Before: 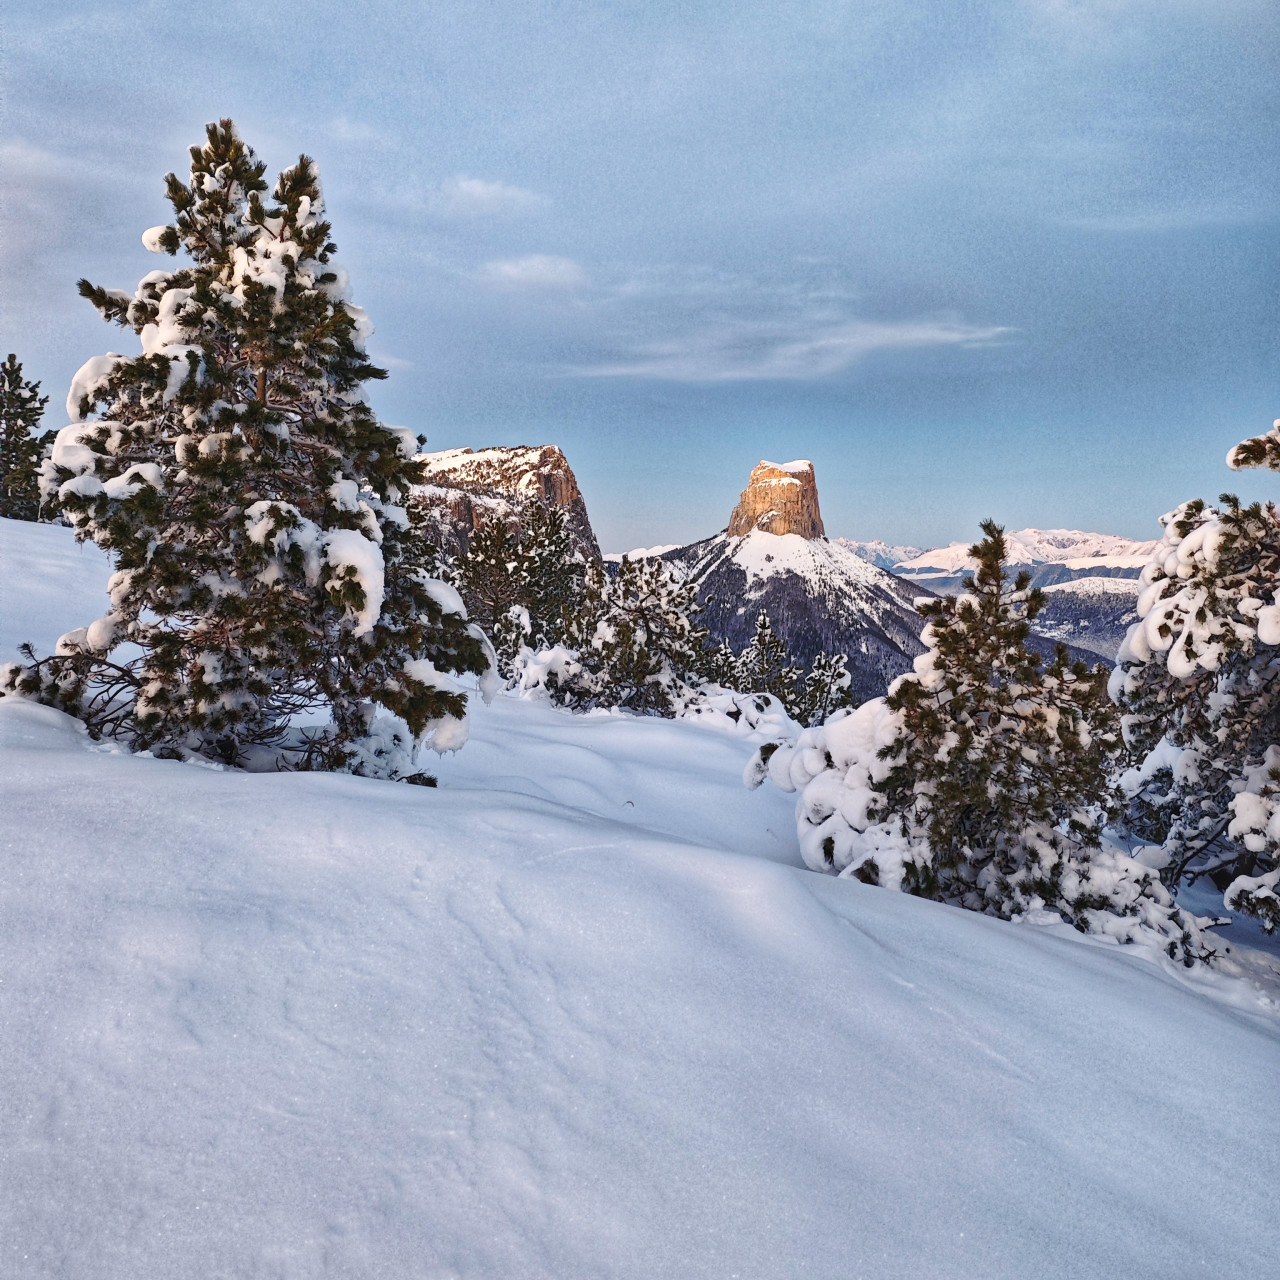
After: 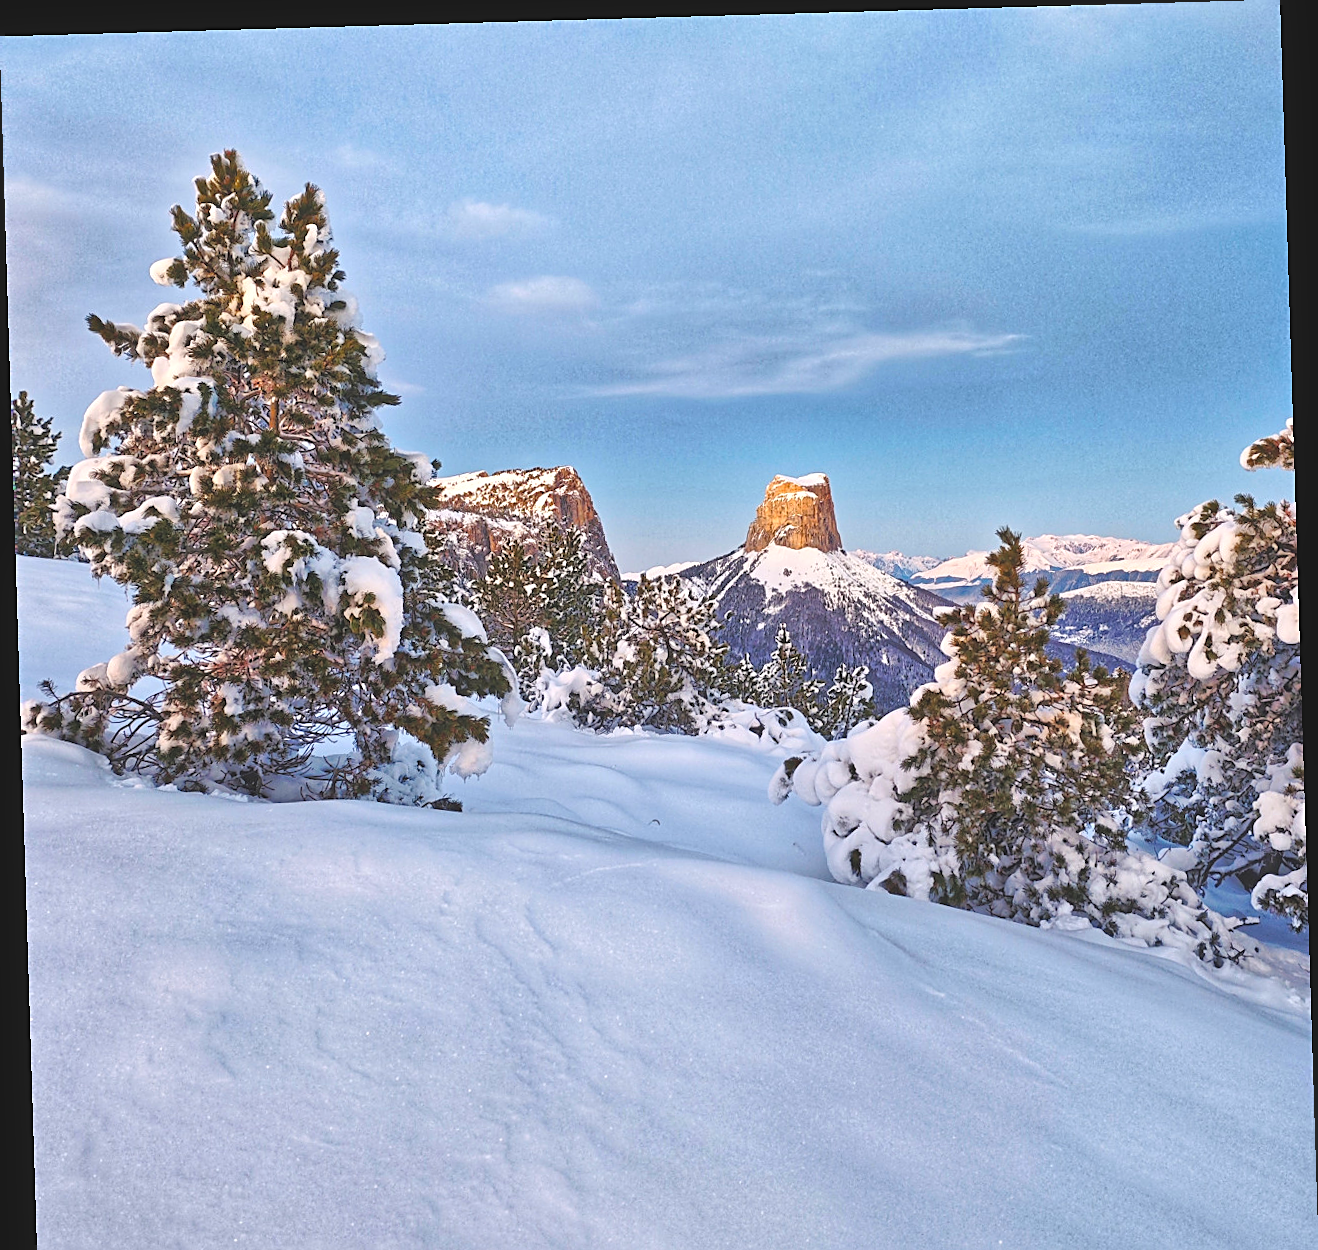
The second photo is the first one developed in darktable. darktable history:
crop and rotate: top 0%, bottom 5.097%
exposure: black level correction -0.008, exposure 0.067 EV, compensate highlight preservation false
color balance rgb: perceptual saturation grading › global saturation 25%, global vibrance 20%
sharpen: on, module defaults
tone equalizer: -7 EV 0.15 EV, -6 EV 0.6 EV, -5 EV 1.15 EV, -4 EV 1.33 EV, -3 EV 1.15 EV, -2 EV 0.6 EV, -1 EV 0.15 EV, mask exposure compensation -0.5 EV
rotate and perspective: rotation -1.77°, lens shift (horizontal) 0.004, automatic cropping off
